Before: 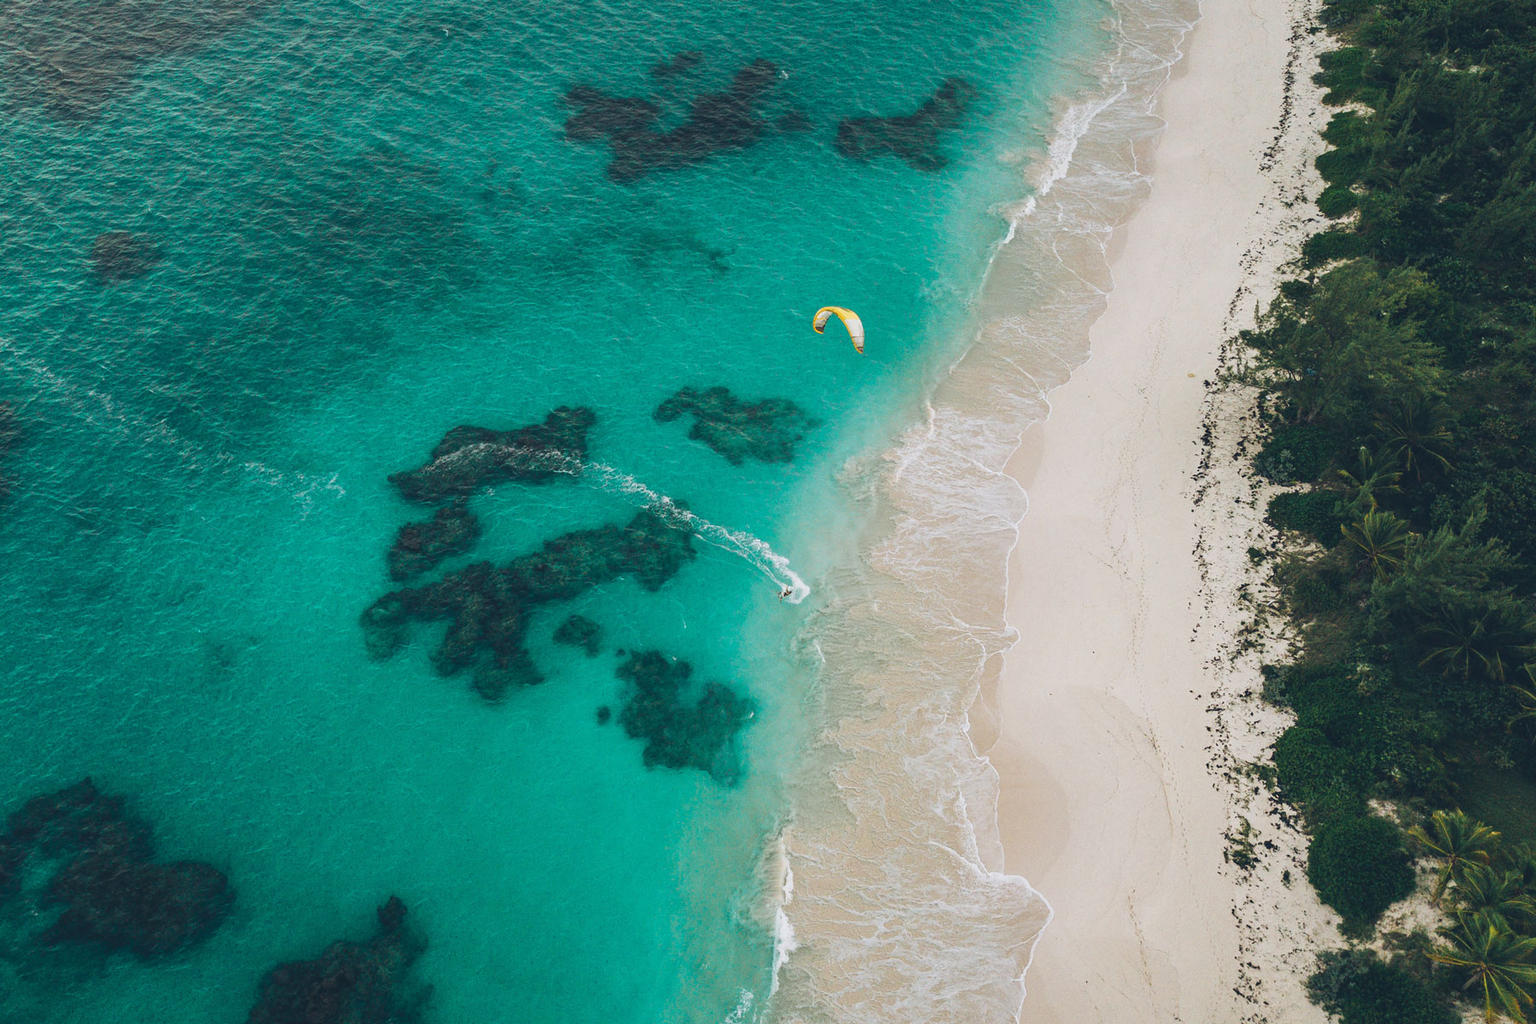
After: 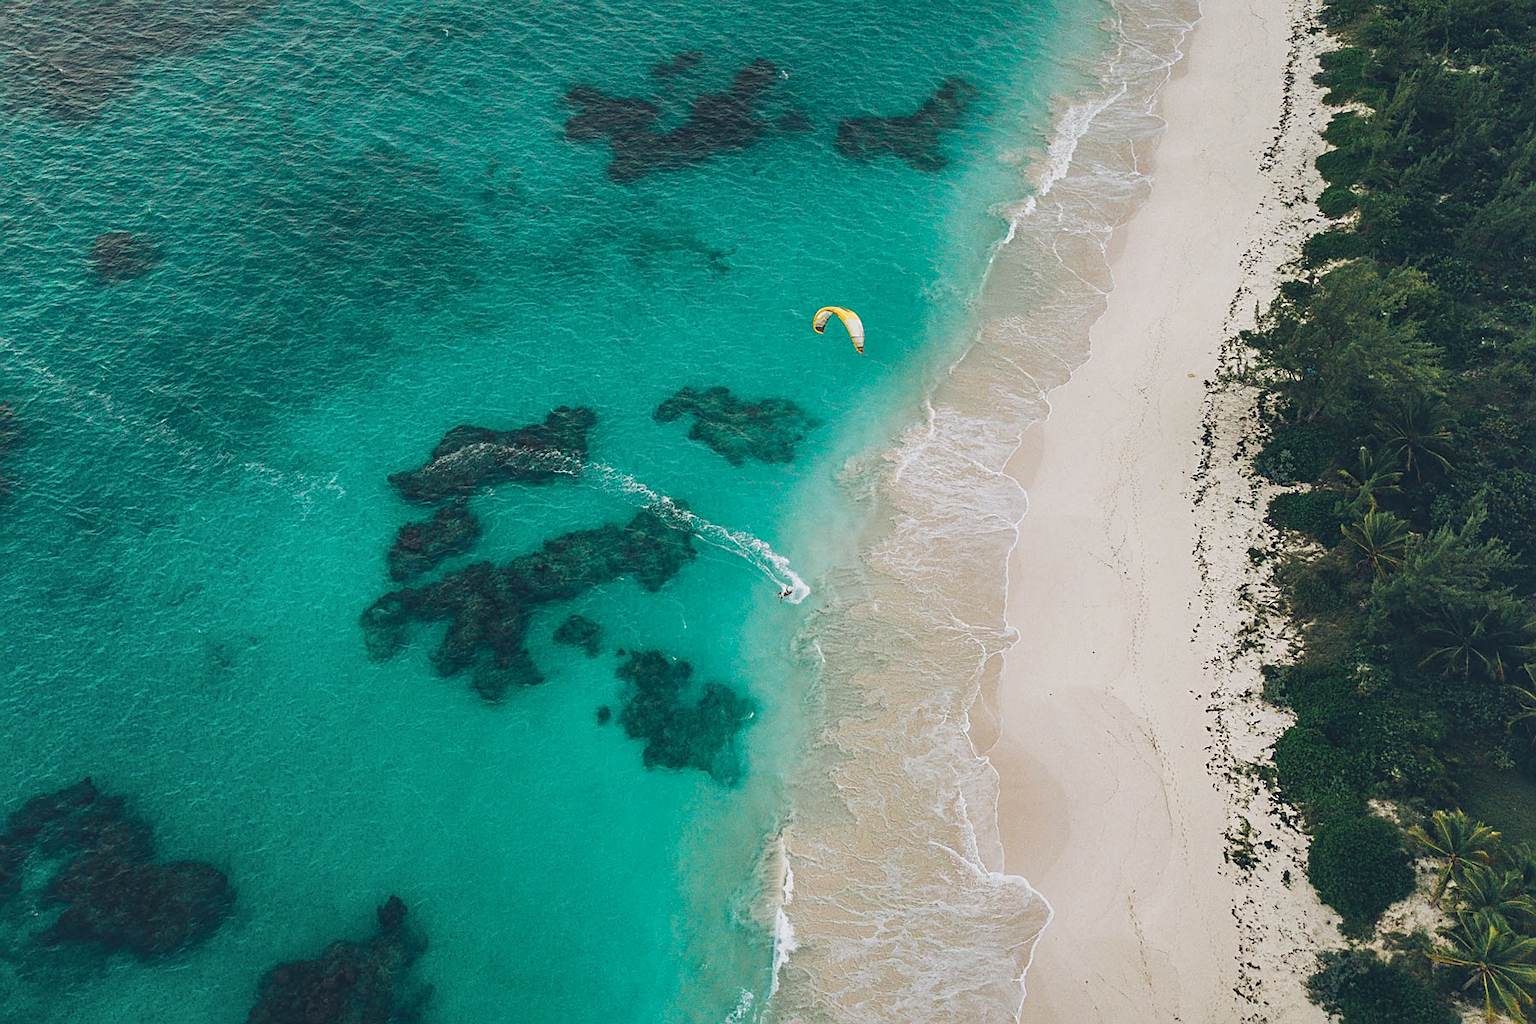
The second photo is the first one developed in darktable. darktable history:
shadows and highlights: radius 266.8, soften with gaussian
sharpen: on, module defaults
